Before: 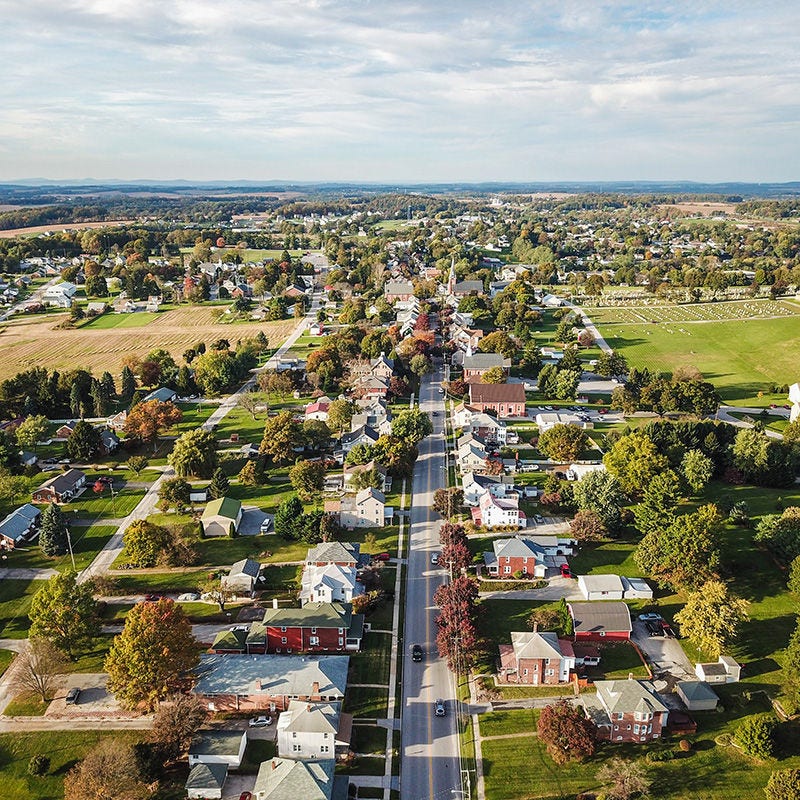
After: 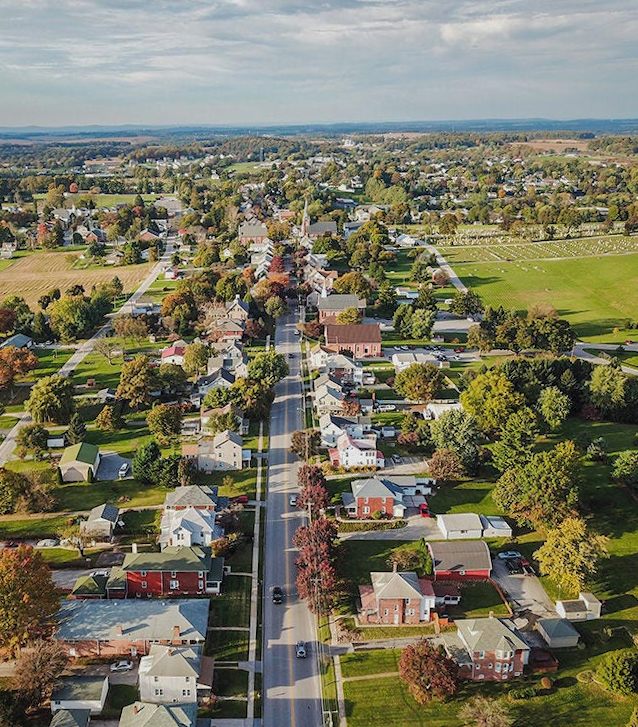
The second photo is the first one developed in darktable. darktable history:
rotate and perspective: rotation -1°, crop left 0.011, crop right 0.989, crop top 0.025, crop bottom 0.975
crop and rotate: left 17.959%, top 5.771%, right 1.742%
shadows and highlights: shadows 40, highlights -60
exposure: exposure -0.116 EV, compensate exposure bias true, compensate highlight preservation false
